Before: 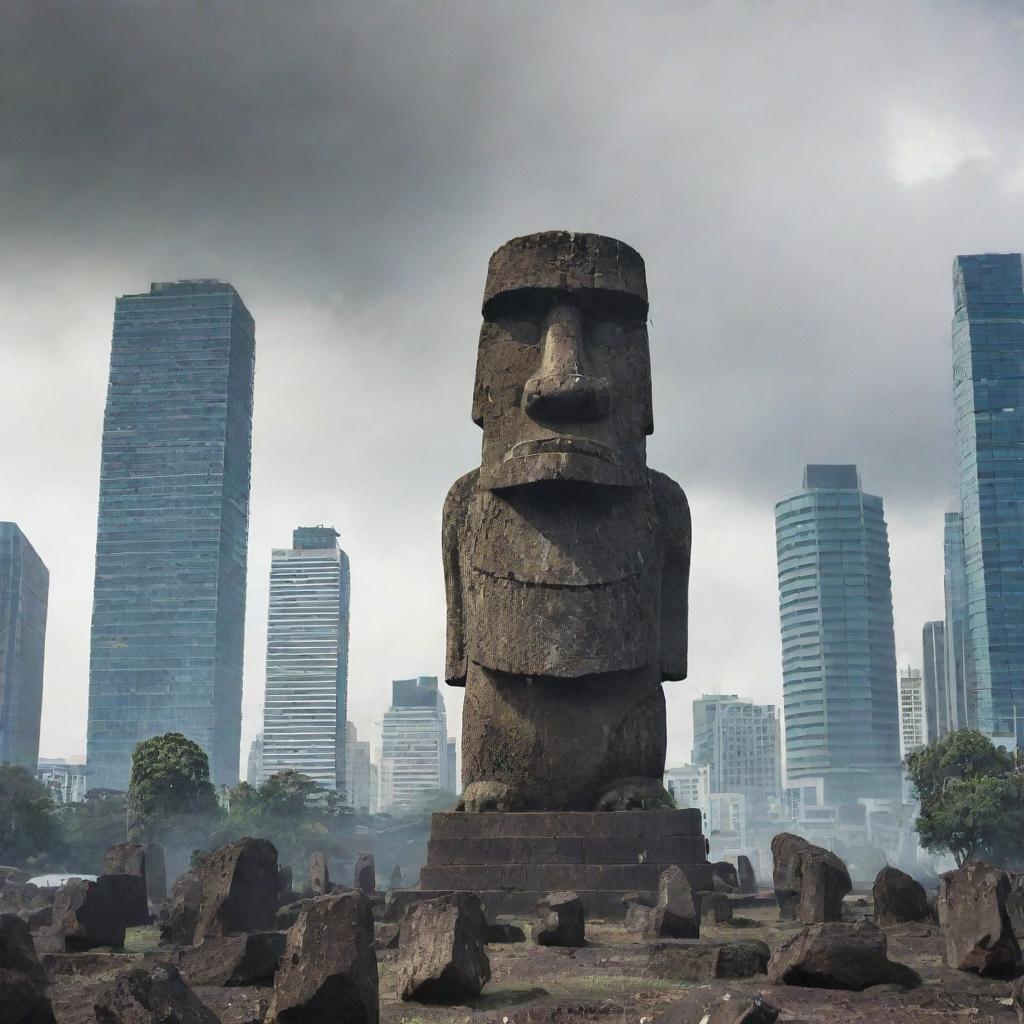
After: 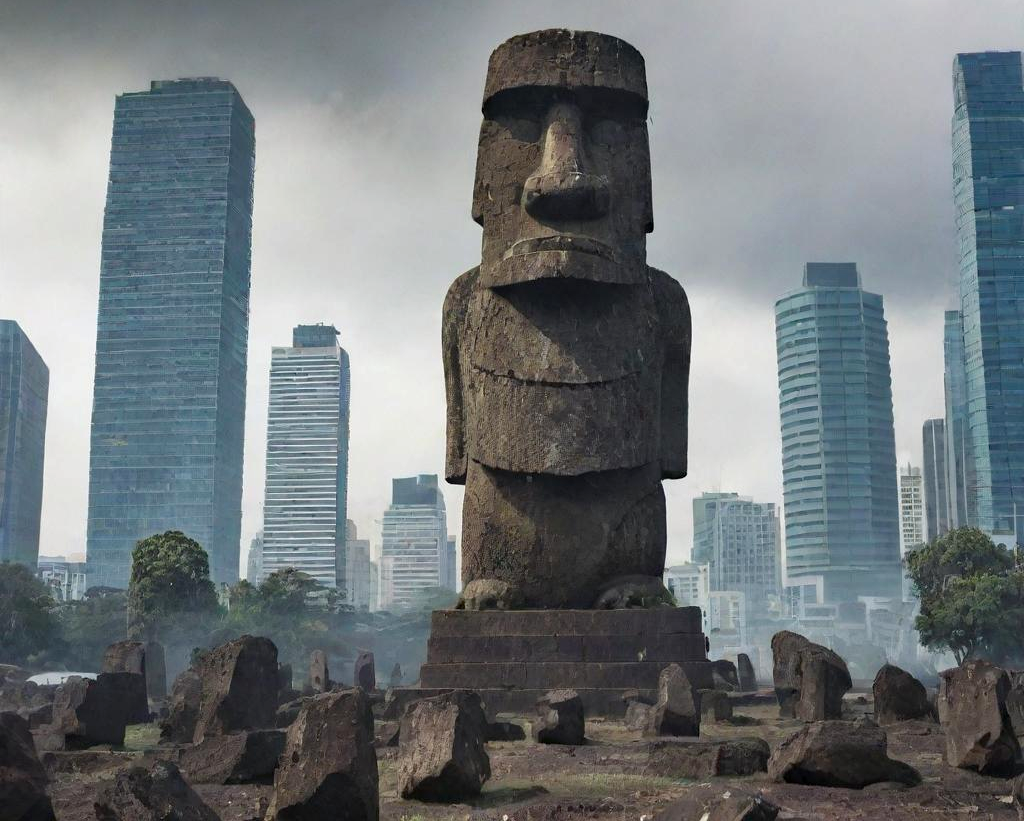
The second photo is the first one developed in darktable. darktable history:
haze removal: compatibility mode true, adaptive false
crop and rotate: top 19.773%
